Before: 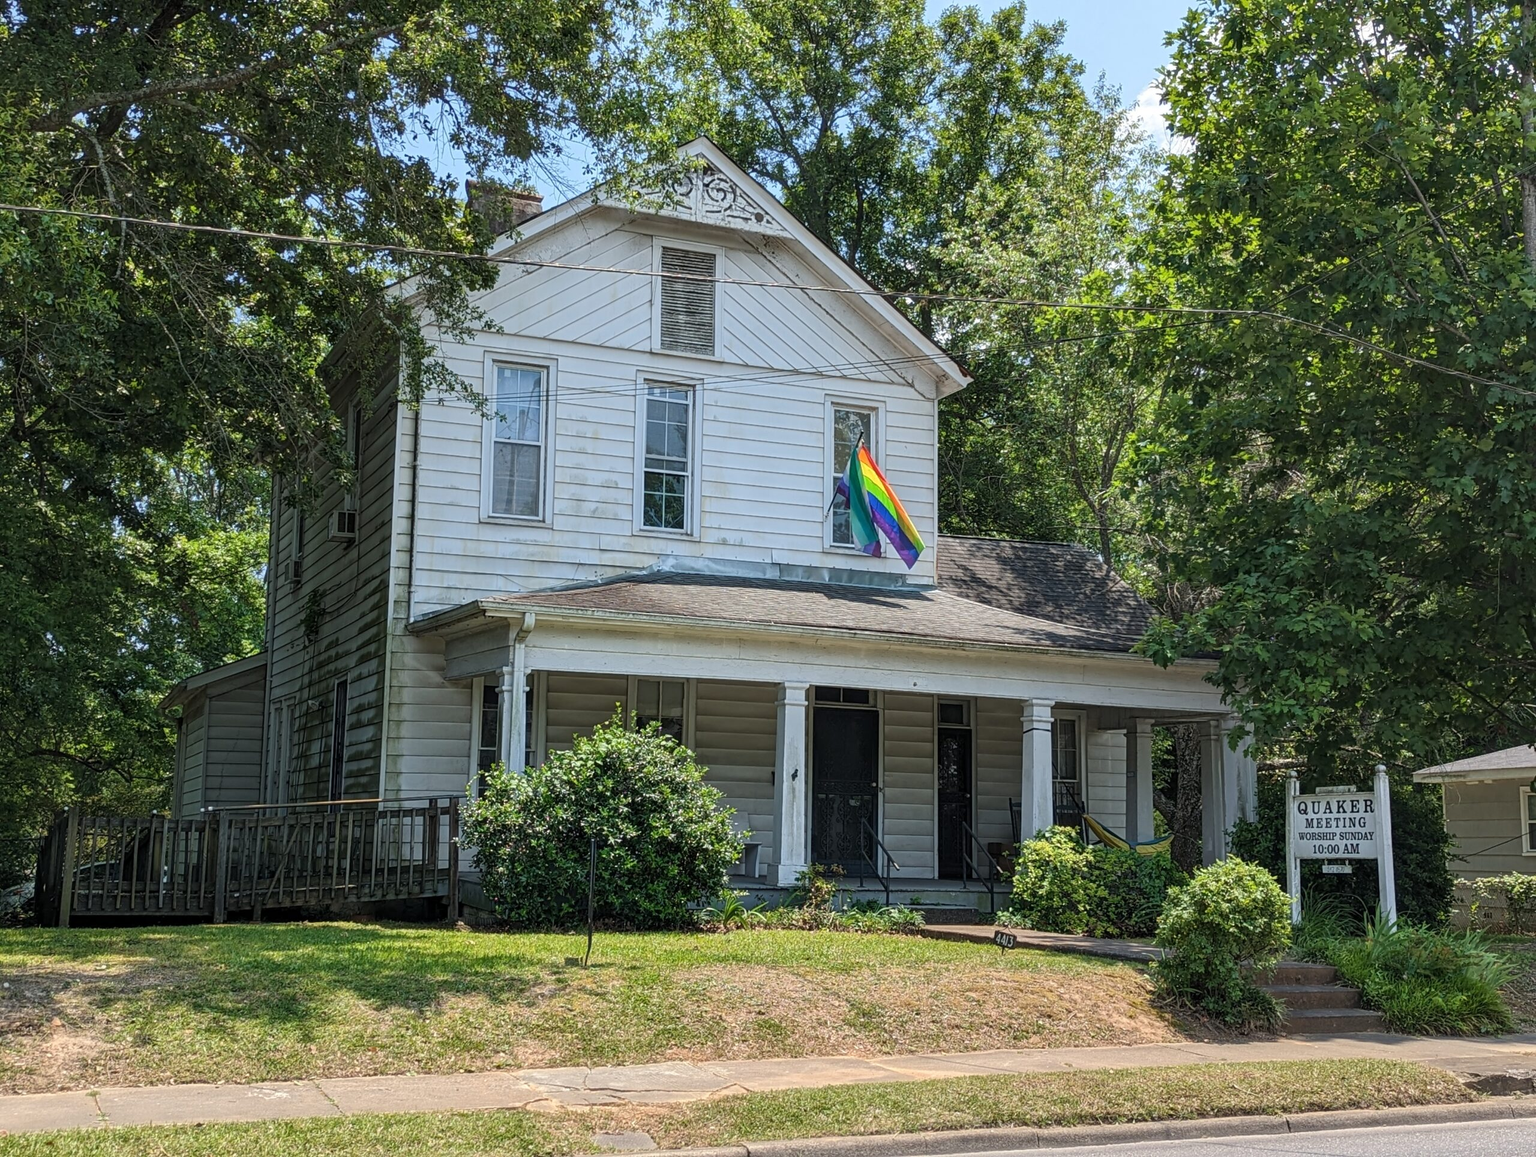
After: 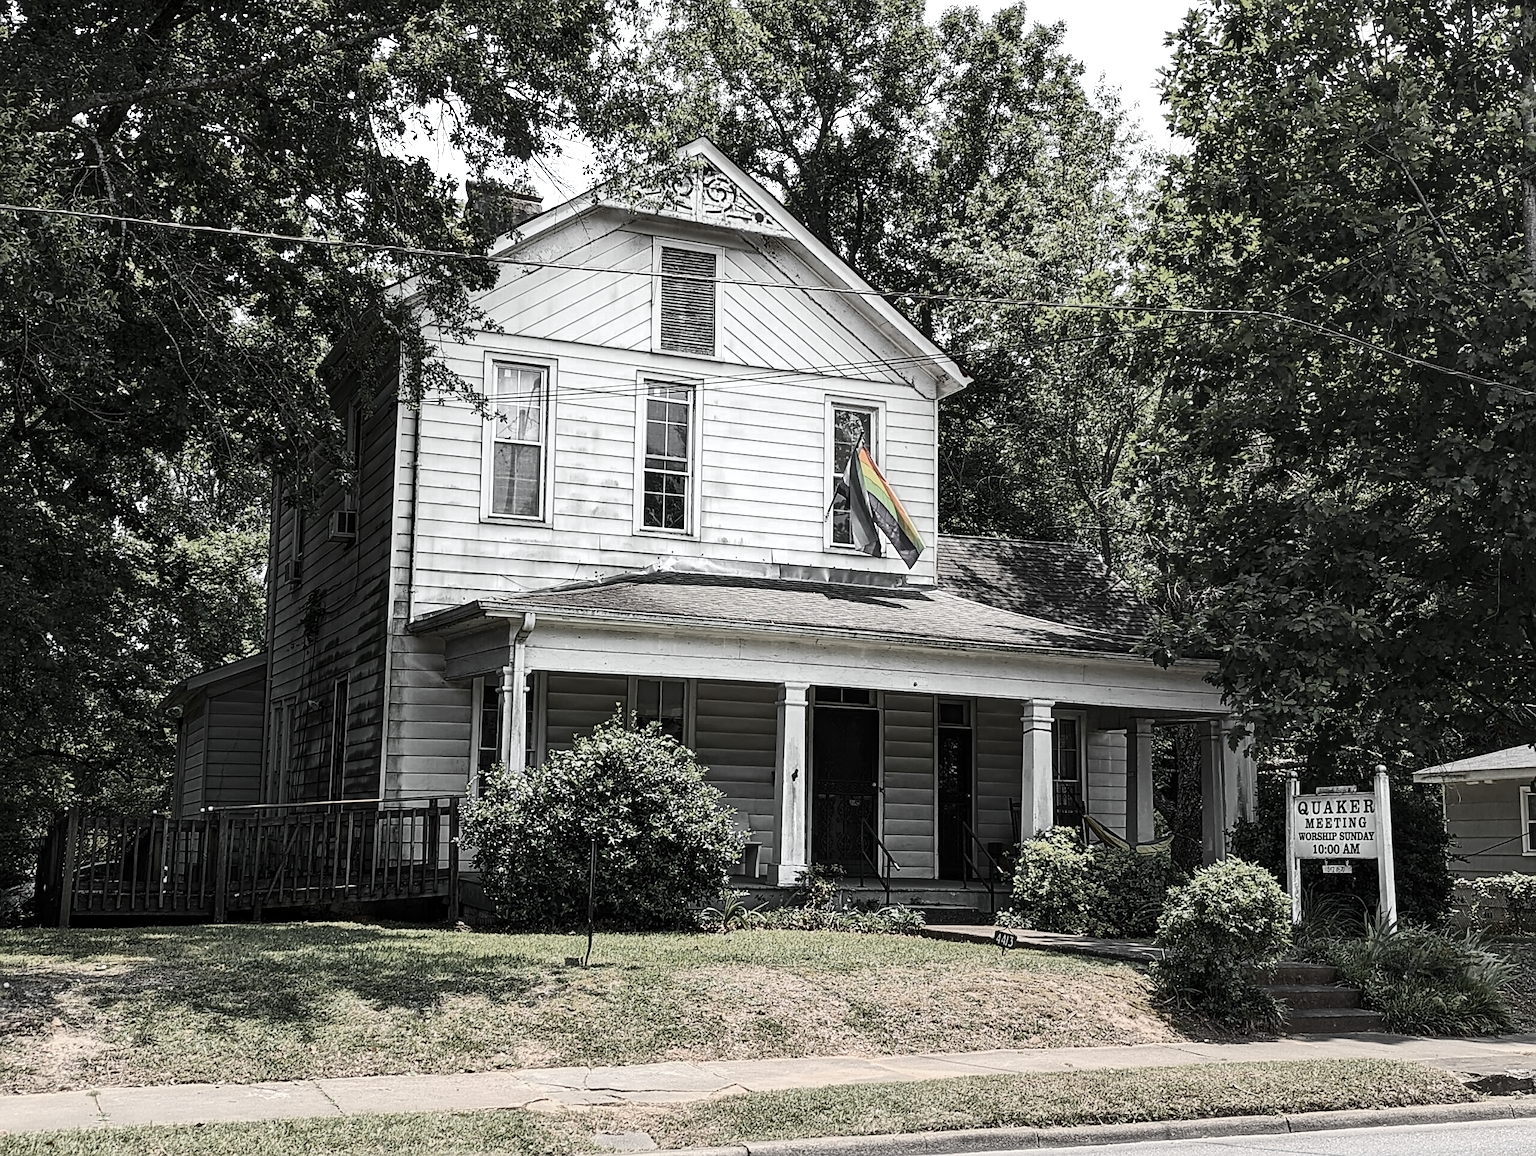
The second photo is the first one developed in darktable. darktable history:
tone equalizer: on, module defaults
sharpen: on, module defaults
contrast brightness saturation: contrast 0.295
color zones: curves: ch0 [(0, 0.613) (0.01, 0.613) (0.245, 0.448) (0.498, 0.529) (0.642, 0.665) (0.879, 0.777) (0.99, 0.613)]; ch1 [(0, 0.035) (0.121, 0.189) (0.259, 0.197) (0.415, 0.061) (0.589, 0.022) (0.732, 0.022) (0.857, 0.026) (0.991, 0.053)]
